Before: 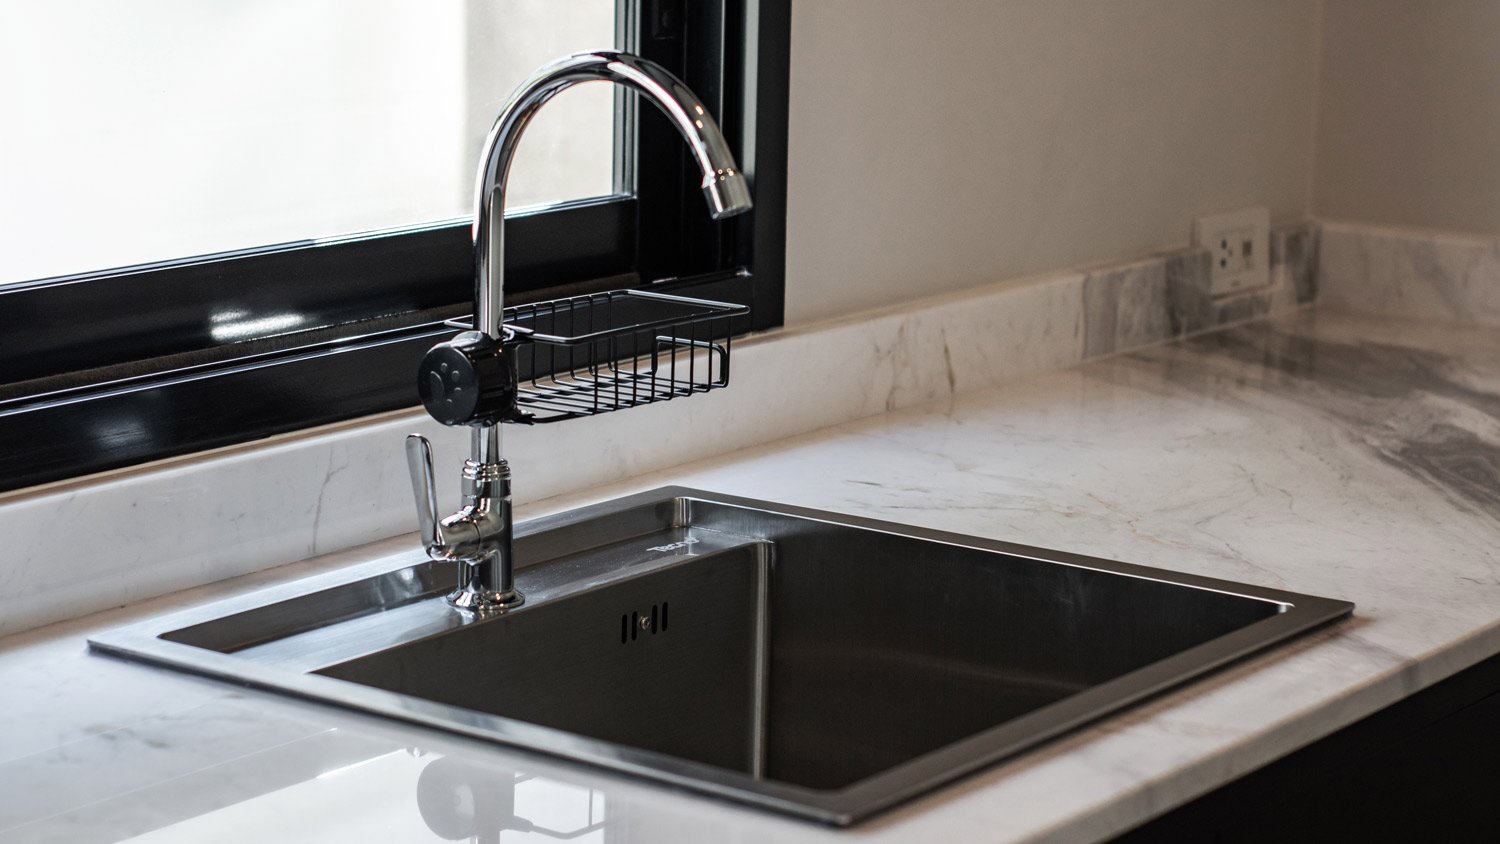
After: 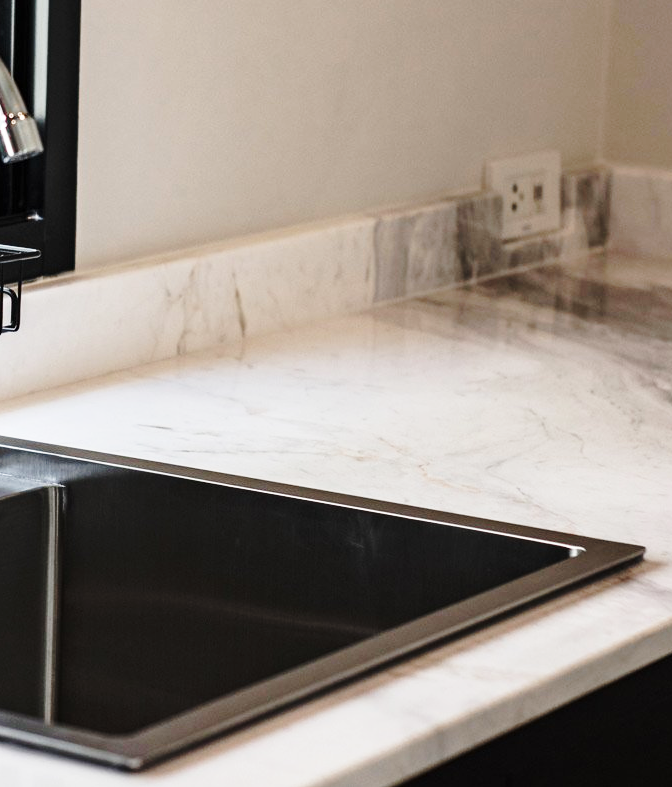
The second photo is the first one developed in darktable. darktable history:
base curve: curves: ch0 [(0, 0) (0.032, 0.037) (0.105, 0.228) (0.435, 0.76) (0.856, 0.983) (1, 1)], preserve colors none
crop: left 47.269%, top 6.745%, right 7.903%
